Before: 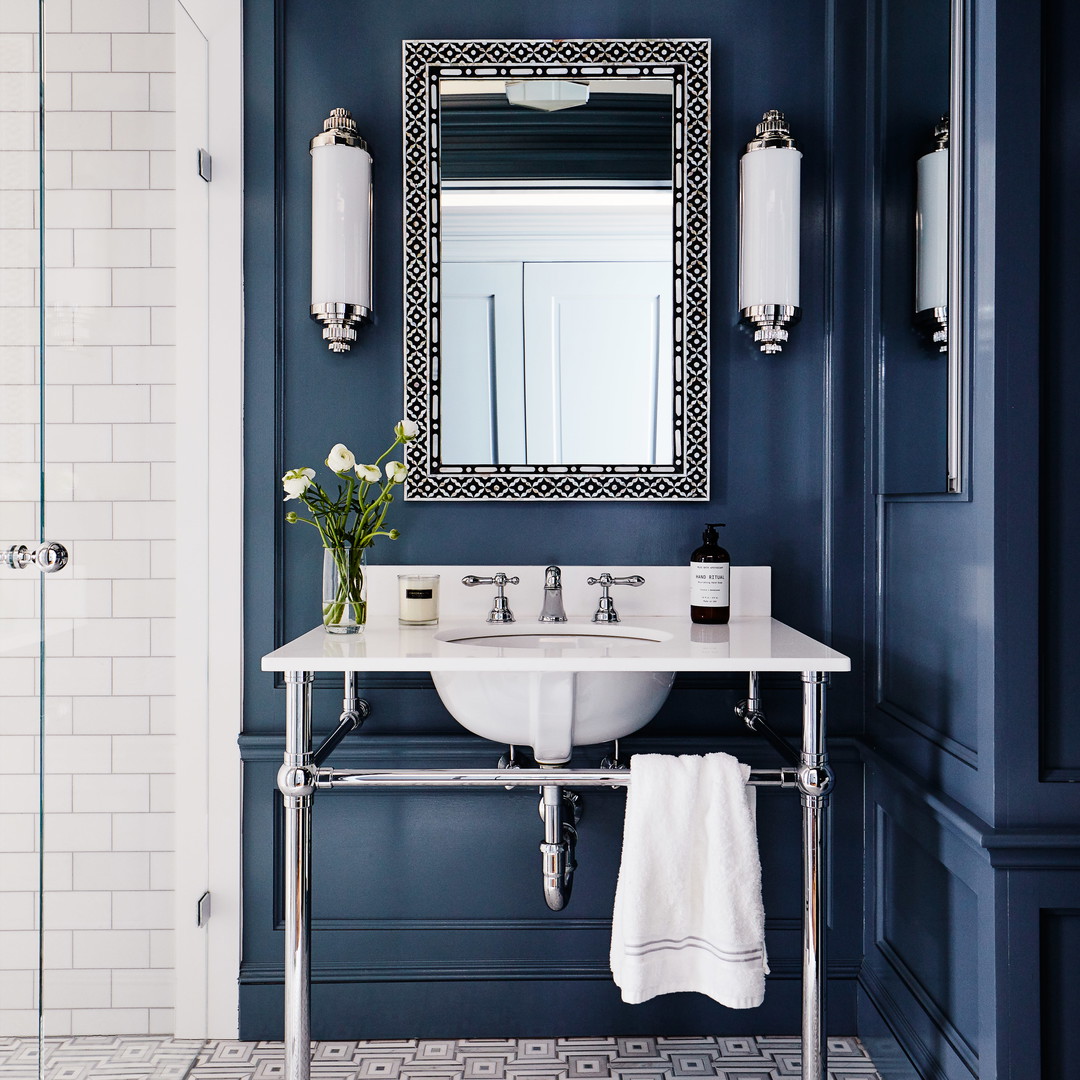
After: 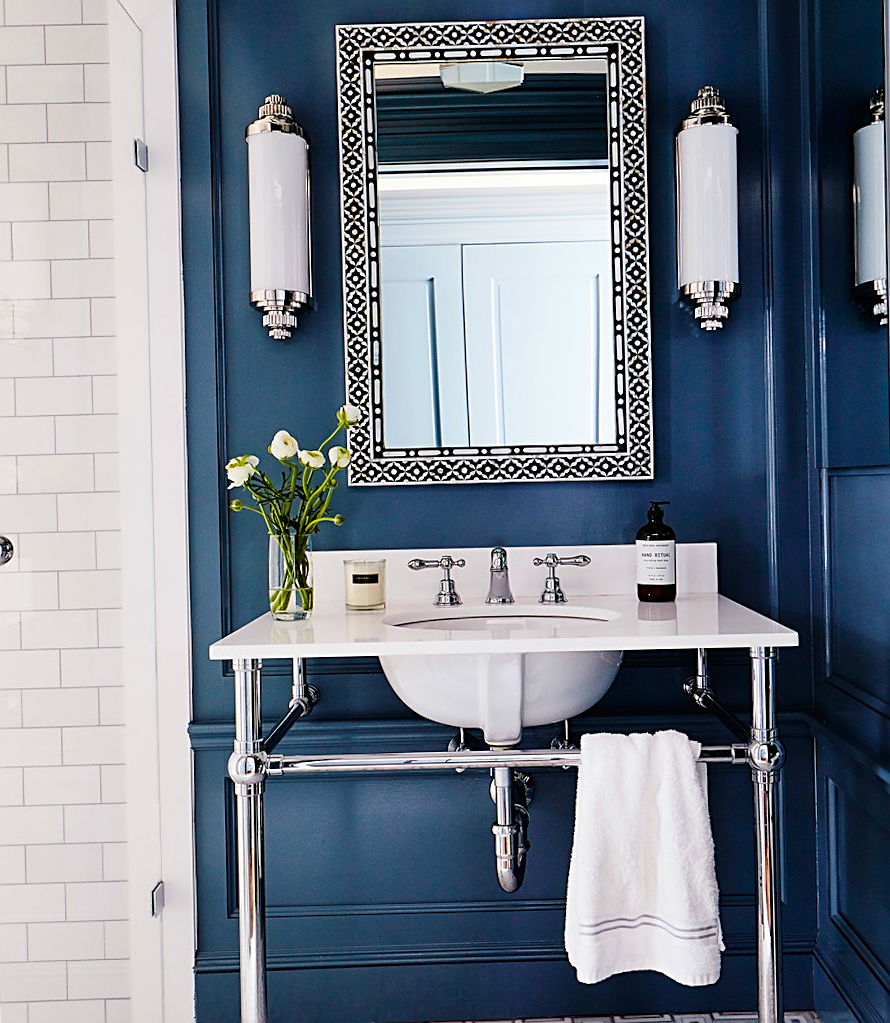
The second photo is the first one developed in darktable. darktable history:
color balance rgb: linear chroma grading › global chroma 10.416%, perceptual saturation grading › global saturation 29.575%, global vibrance 10.991%
crop and rotate: angle 1.35°, left 4.095%, top 0.63%, right 11.517%, bottom 2.416%
sharpen: on, module defaults
